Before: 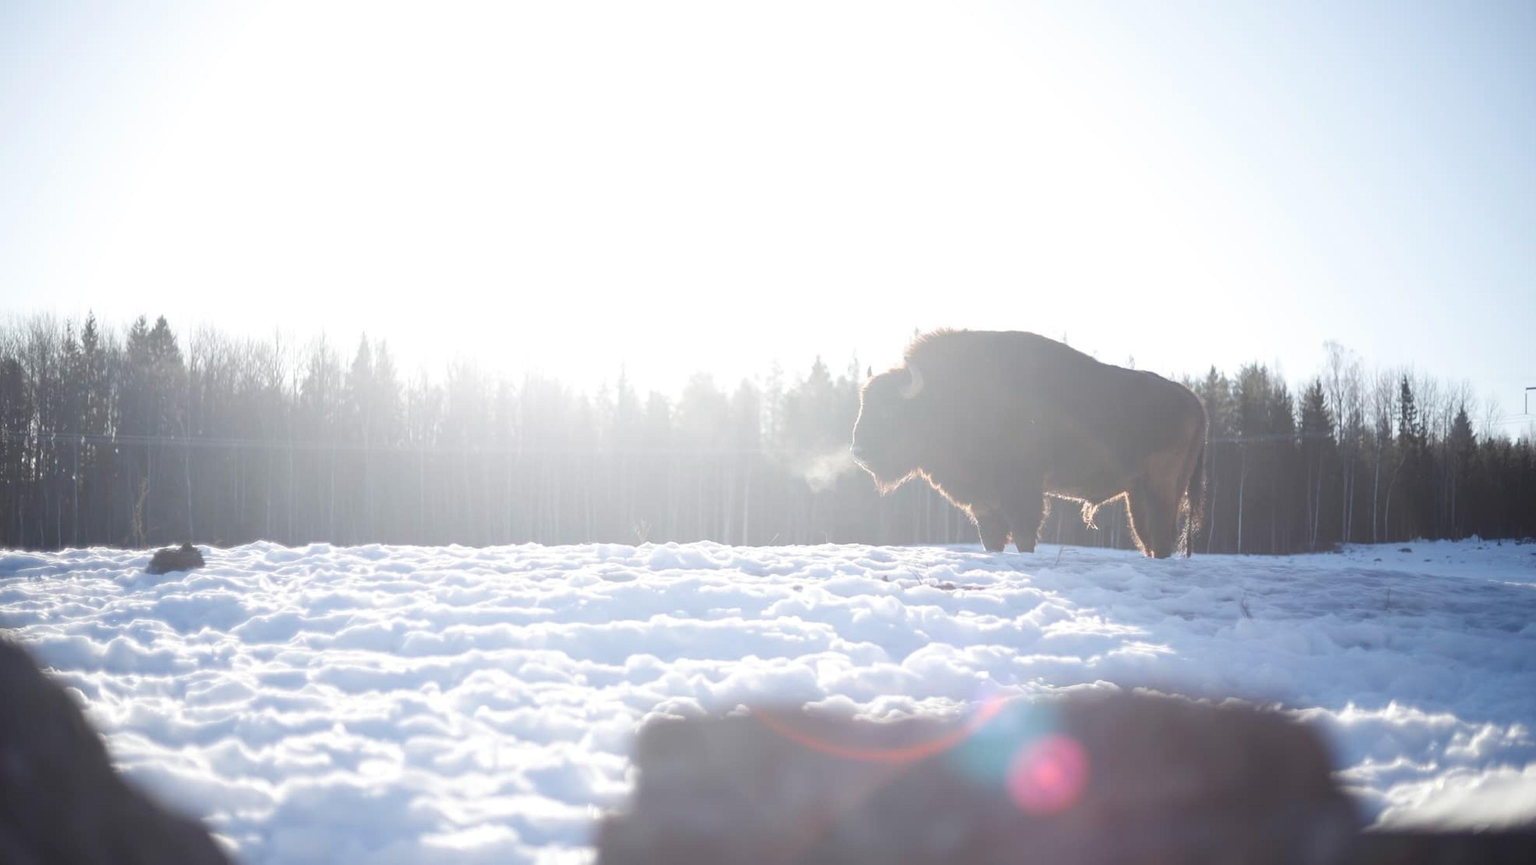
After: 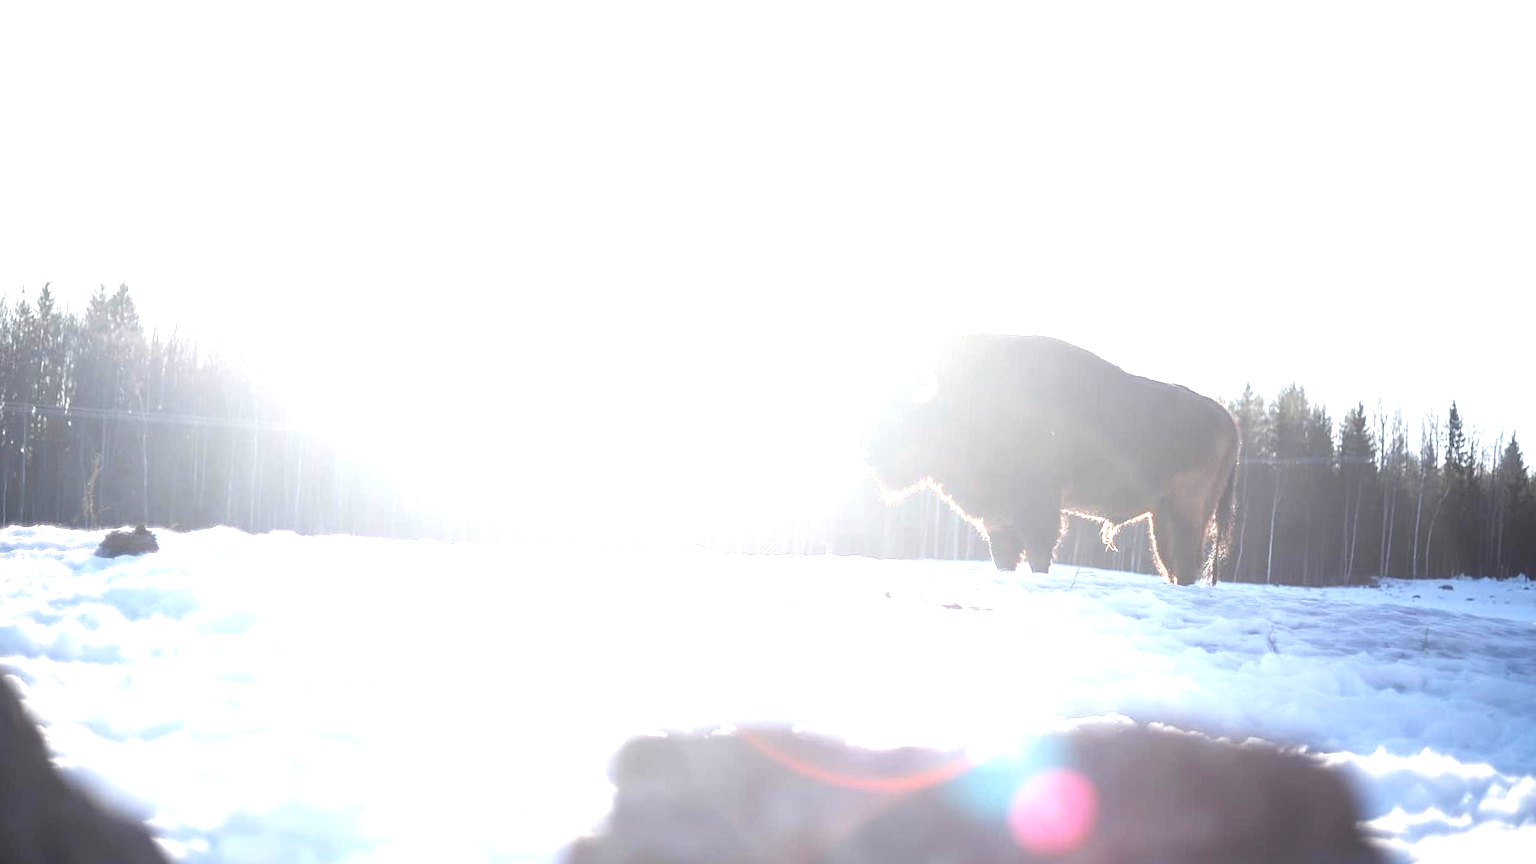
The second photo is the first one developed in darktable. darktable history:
levels: levels [0.055, 0.477, 0.9]
exposure: black level correction 0, exposure 0.7 EV, compensate exposure bias true, compensate highlight preservation false
crop and rotate: angle -2.38°
sharpen: on, module defaults
